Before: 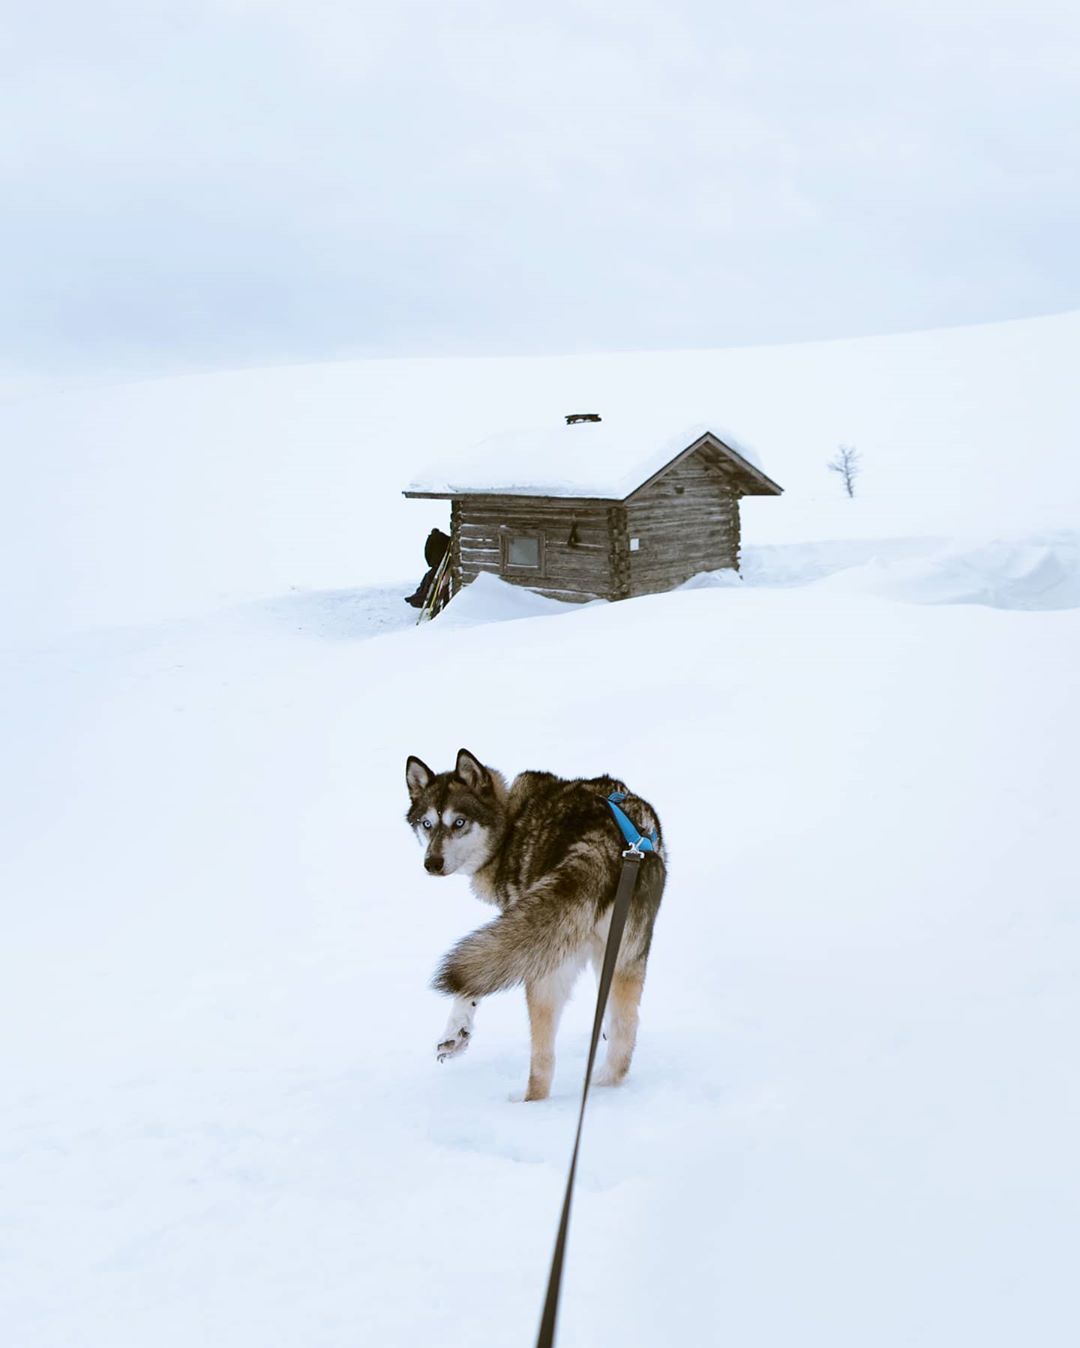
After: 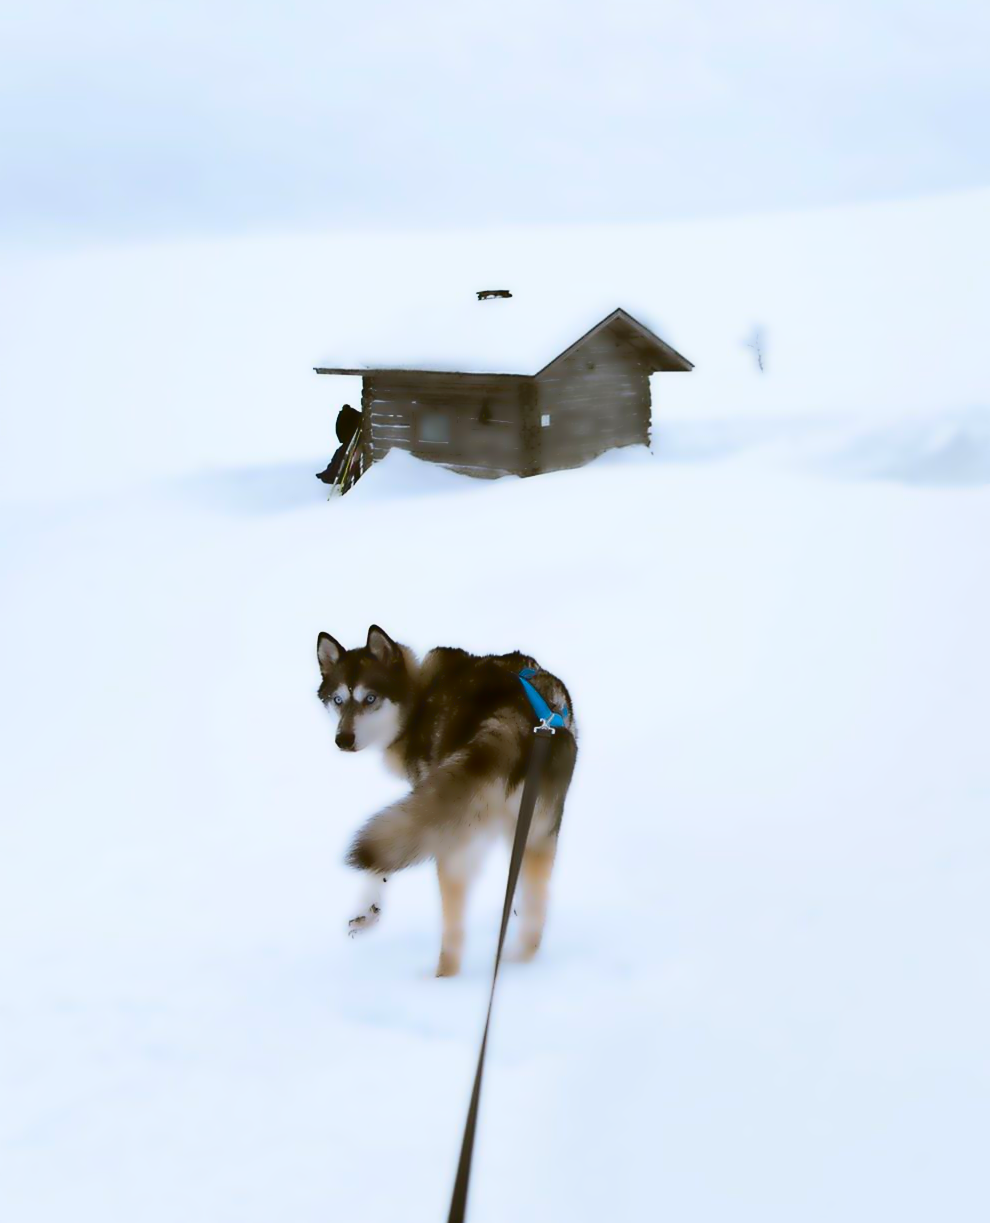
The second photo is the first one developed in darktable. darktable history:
crop and rotate: left 8.262%, top 9.226%
lowpass: radius 4, soften with bilateral filter, unbound 0
contrast brightness saturation: contrast 0.13, brightness -0.05, saturation 0.16
